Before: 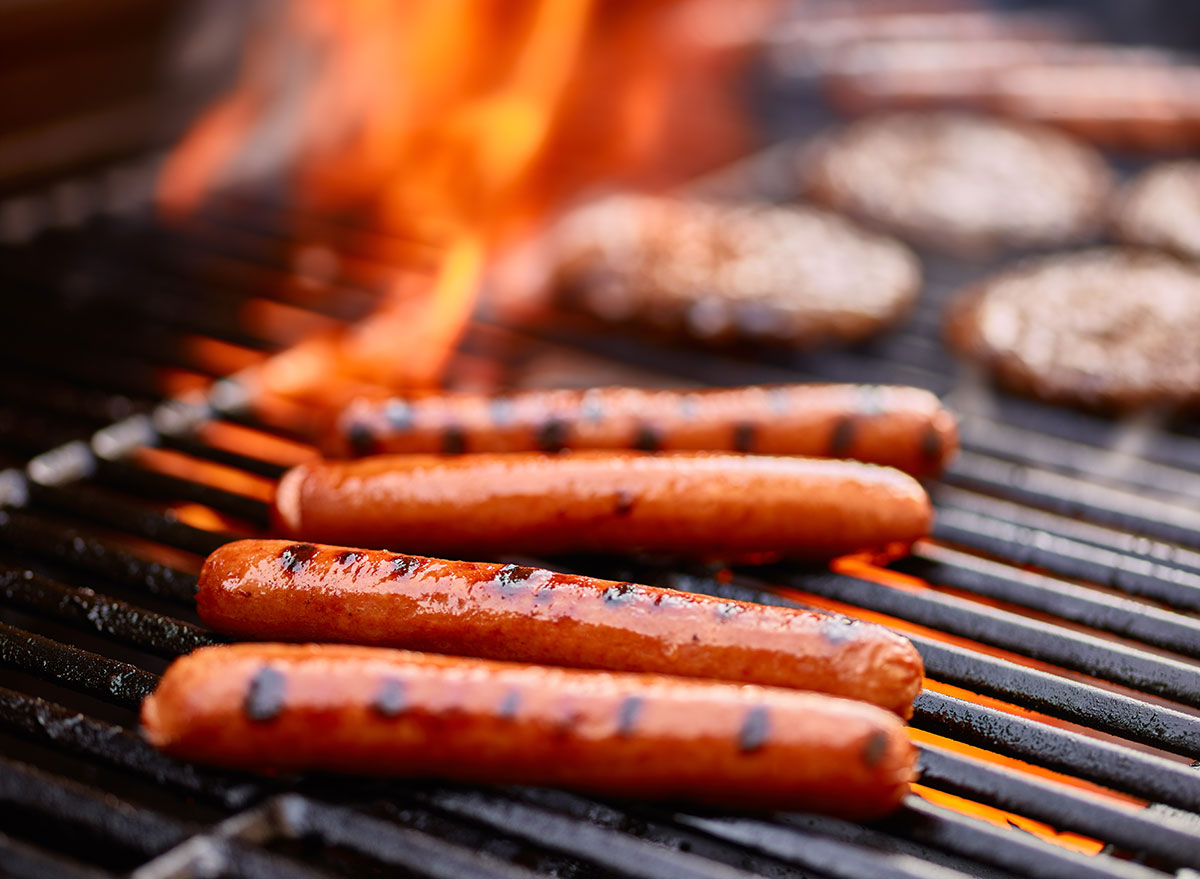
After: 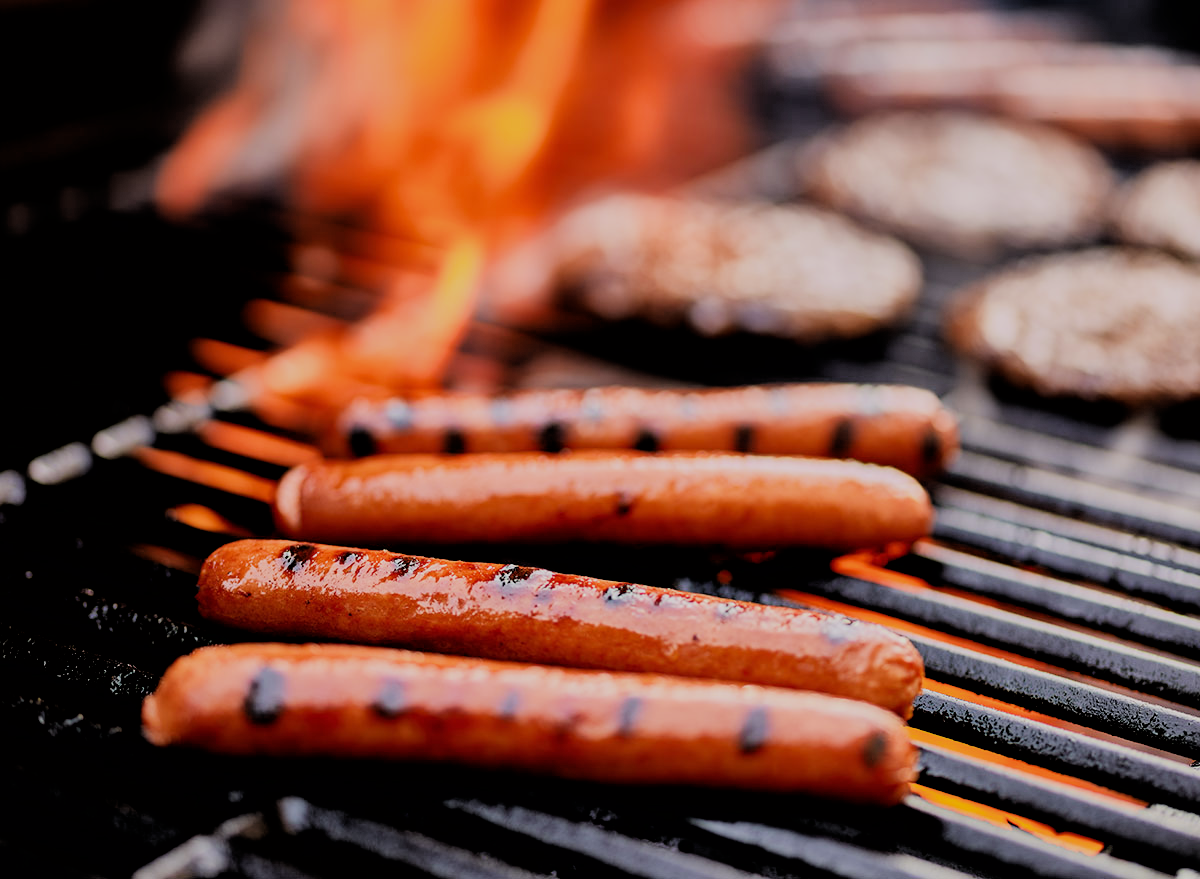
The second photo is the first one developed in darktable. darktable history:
filmic rgb: black relative exposure -2.95 EV, white relative exposure 4.56 EV, threshold 5.94 EV, hardness 1.7, contrast 1.266, enable highlight reconstruction true
